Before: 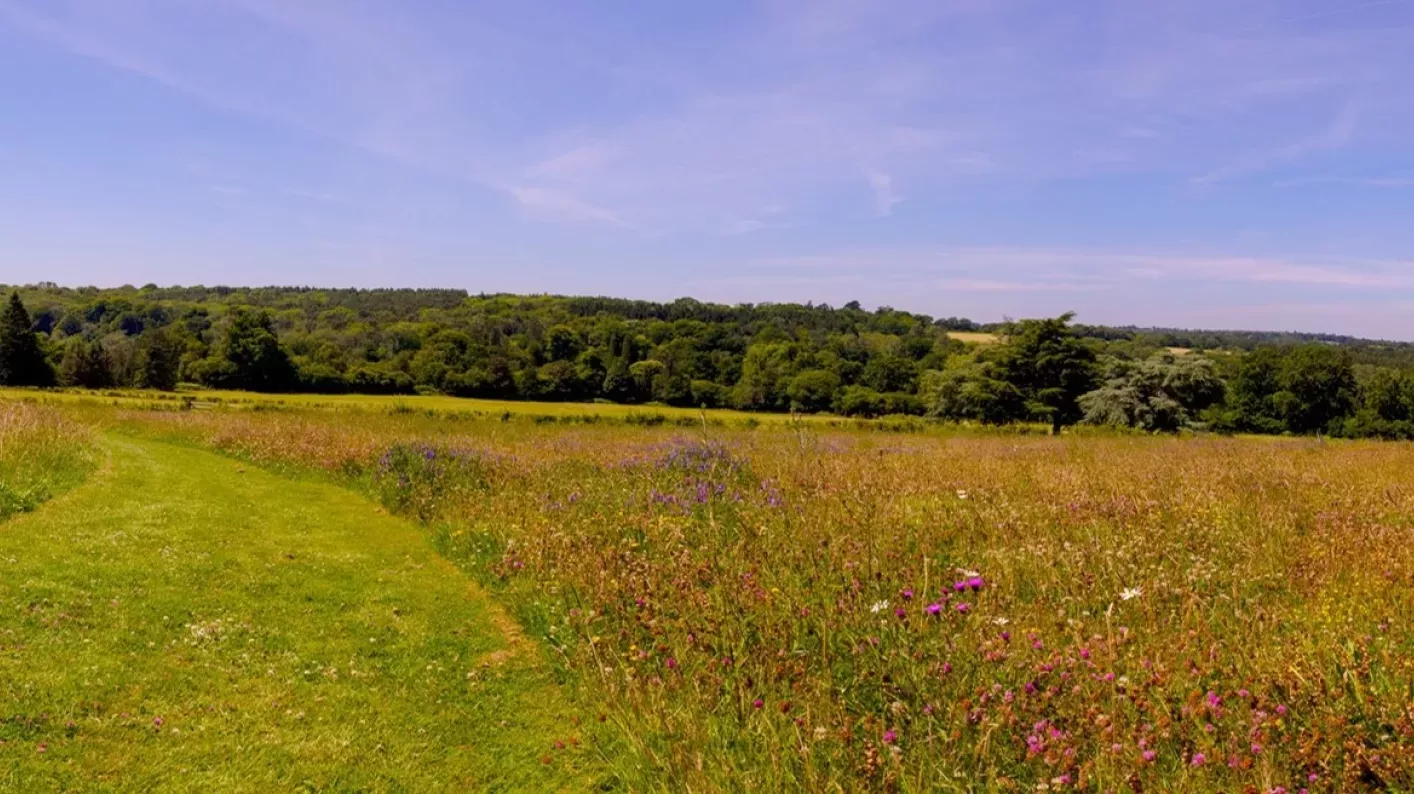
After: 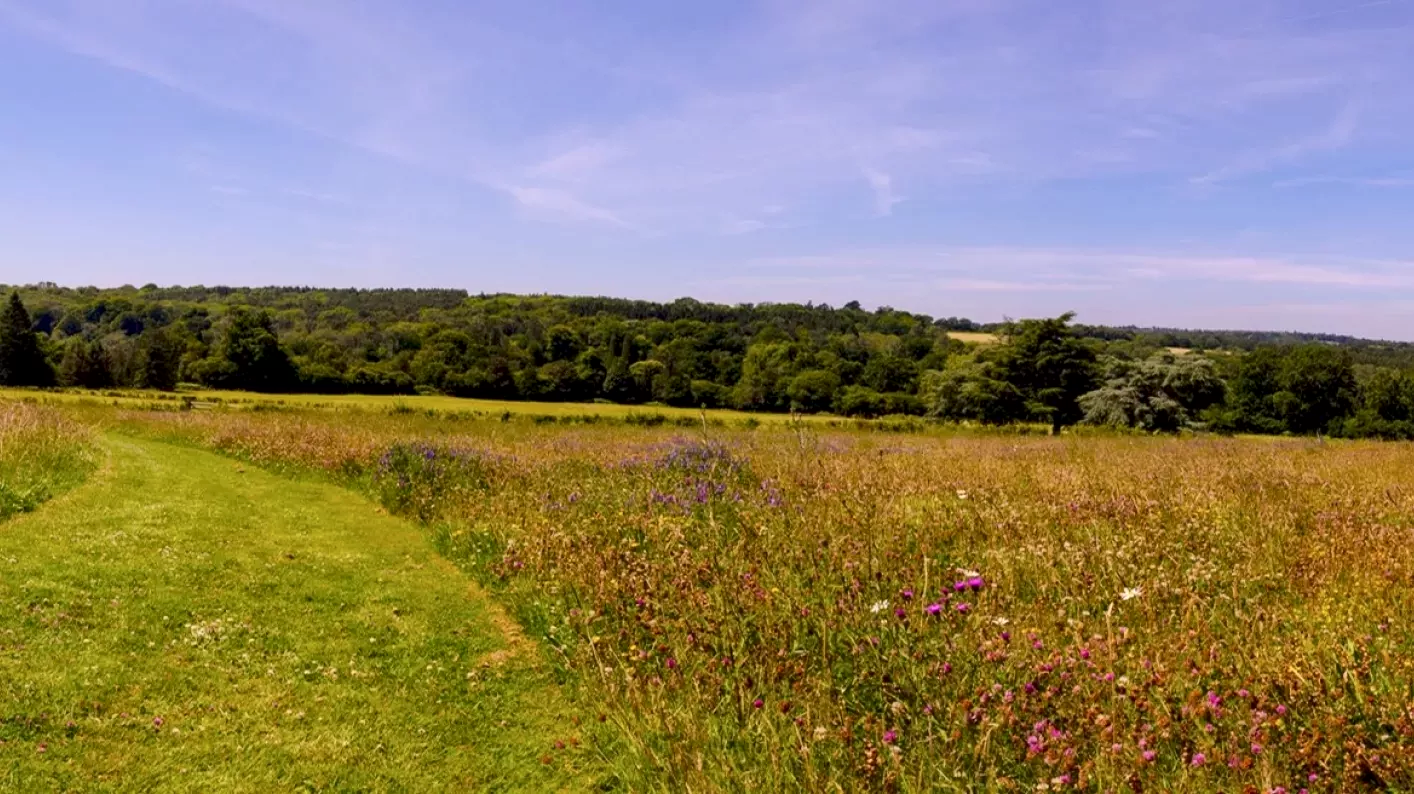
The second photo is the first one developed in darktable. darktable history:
local contrast: mode bilateral grid, contrast 20, coarseness 49, detail 119%, midtone range 0.2
contrast brightness saturation: contrast 0.144
